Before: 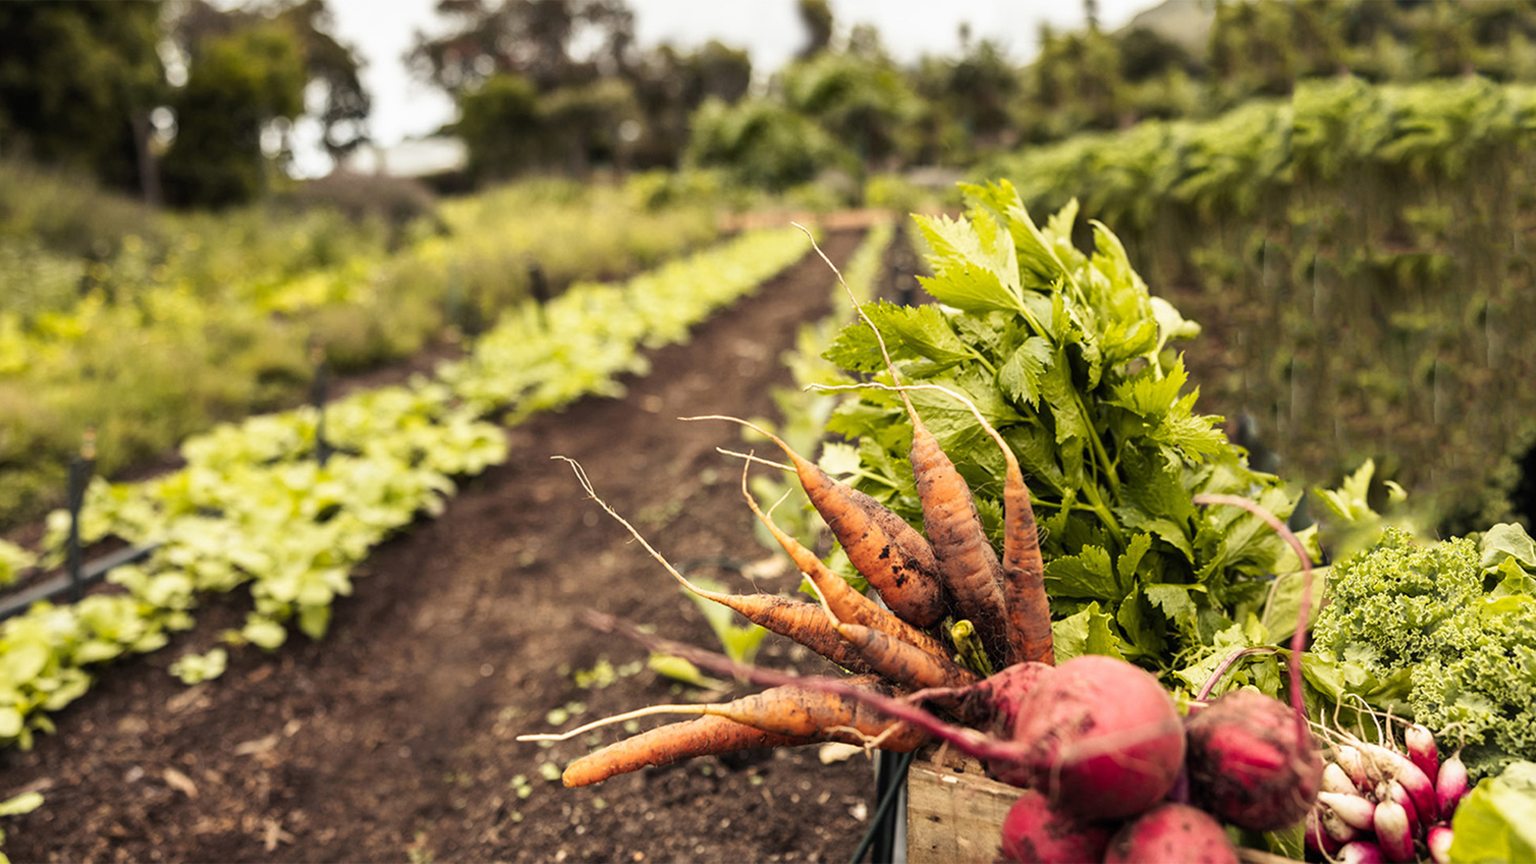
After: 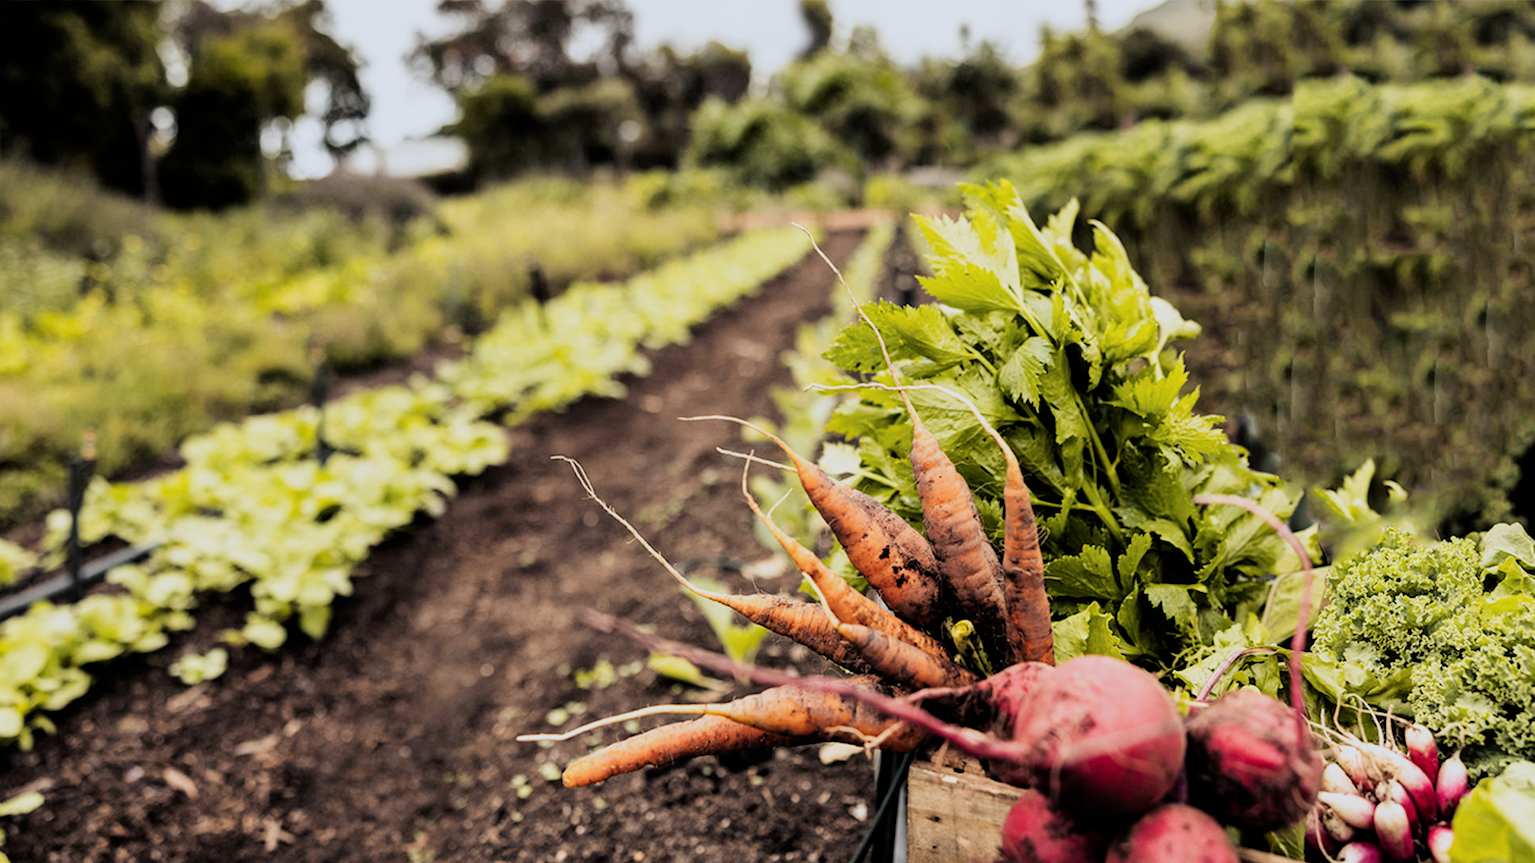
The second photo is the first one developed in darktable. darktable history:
color calibration: output R [1.063, -0.012, -0.003, 0], output G [0, 1.022, 0.021, 0], output B [-0.079, 0.047, 1, 0], illuminant custom, x 0.371, y 0.382, temperature 4282.87 K
filmic rgb: black relative exposure -5.07 EV, white relative exposure 3.99 EV, hardness 2.9, contrast 1.2, highlights saturation mix -29.63%, iterations of high-quality reconstruction 0
